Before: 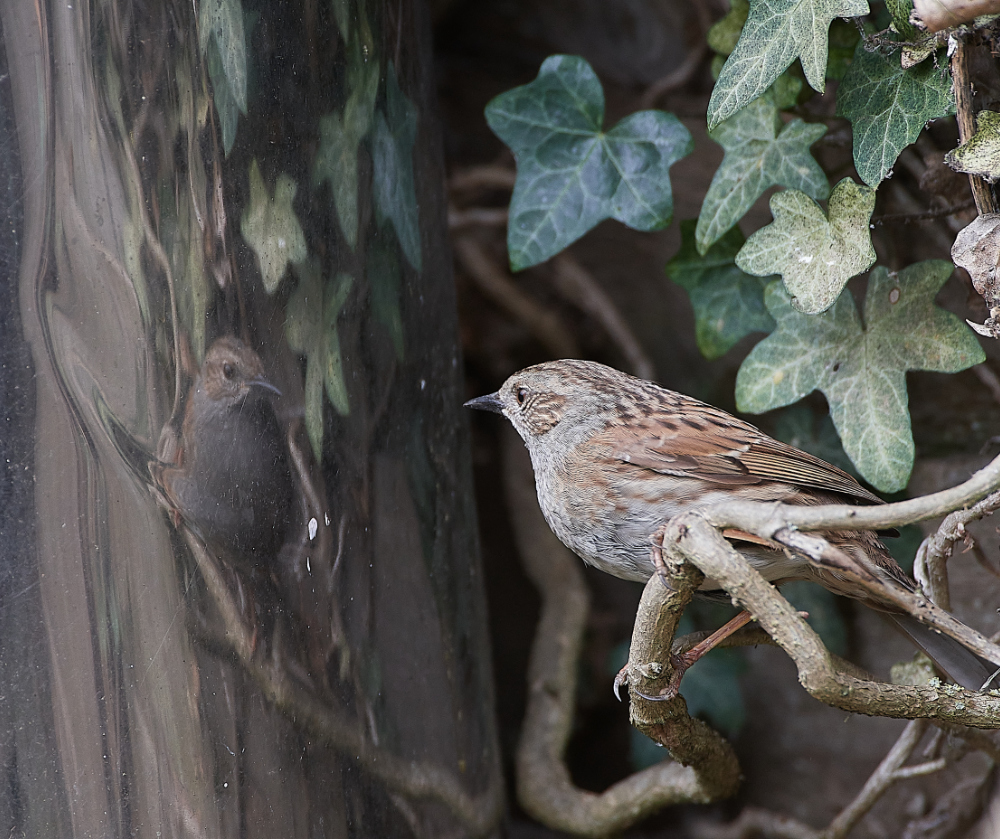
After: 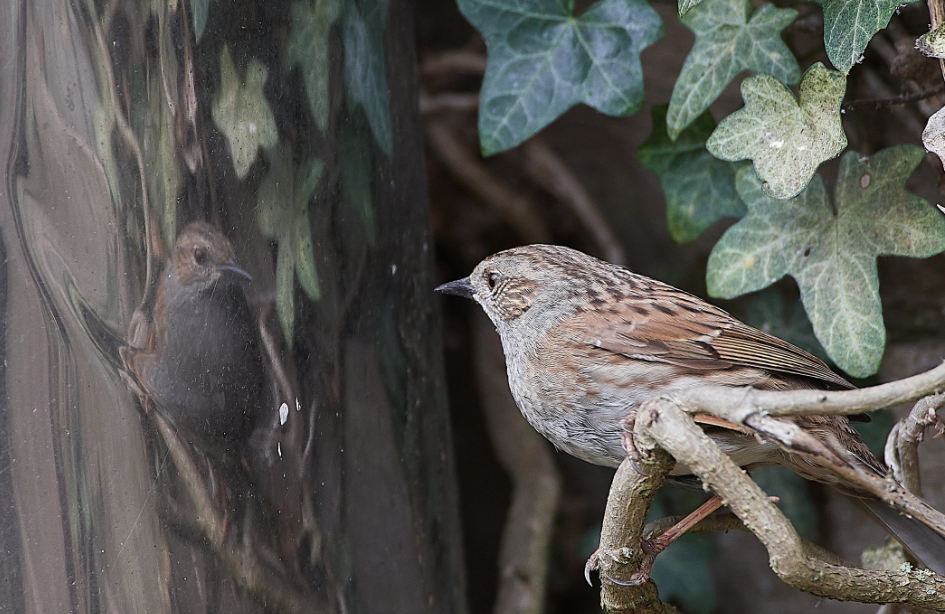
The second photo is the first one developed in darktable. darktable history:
crop and rotate: left 2.966%, top 13.828%, right 2.493%, bottom 12.901%
